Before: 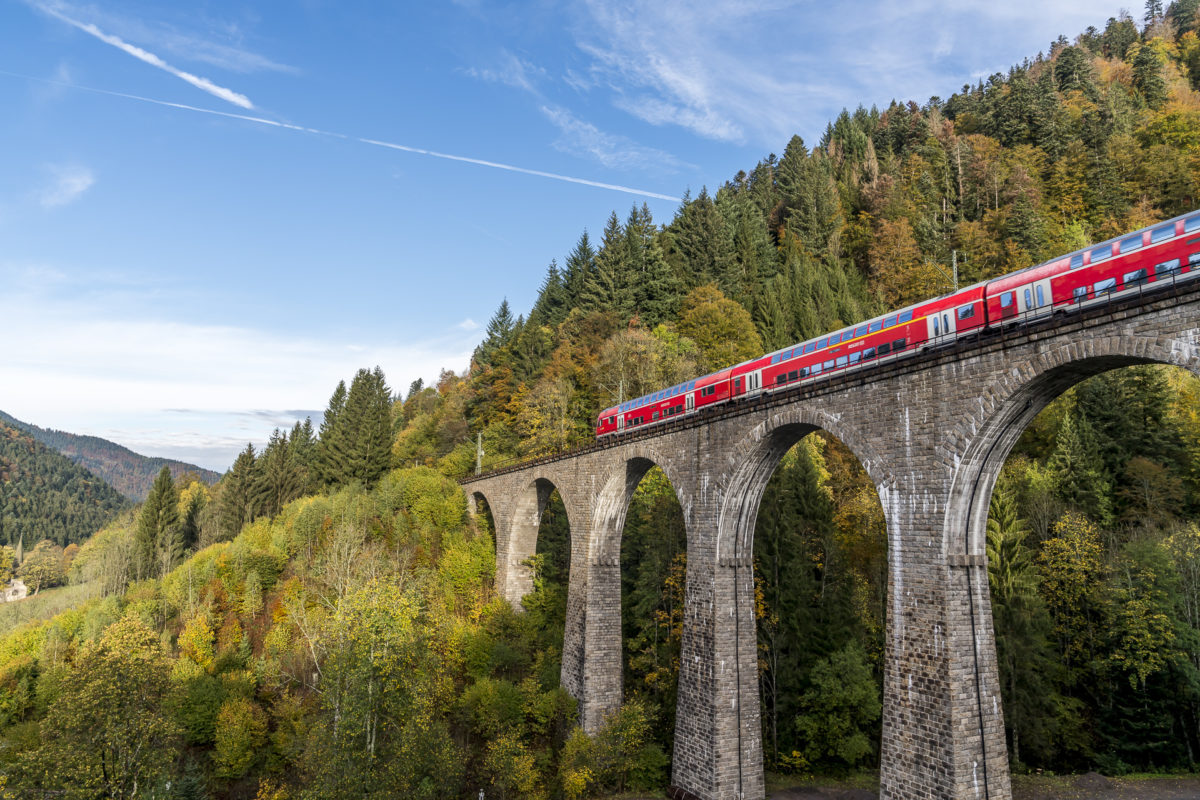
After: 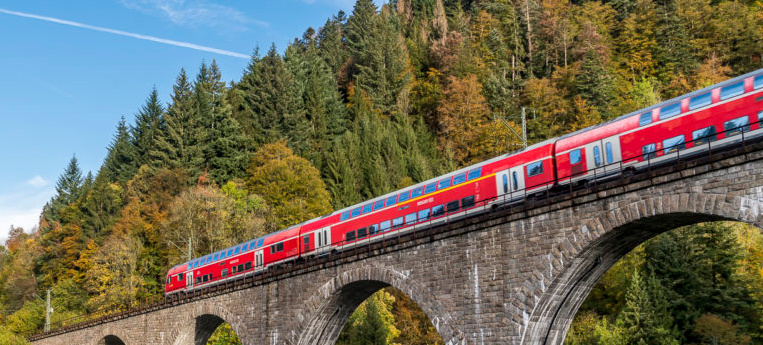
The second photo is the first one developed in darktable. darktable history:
crop: left 35.991%, top 17.94%, right 0.374%, bottom 38.92%
